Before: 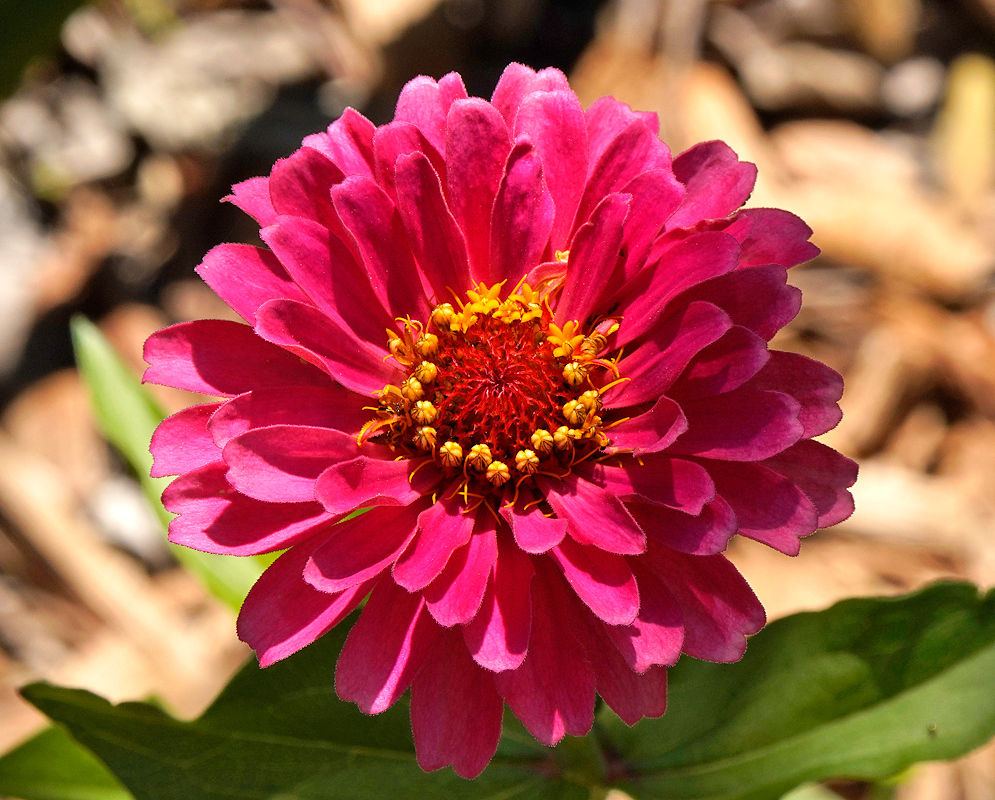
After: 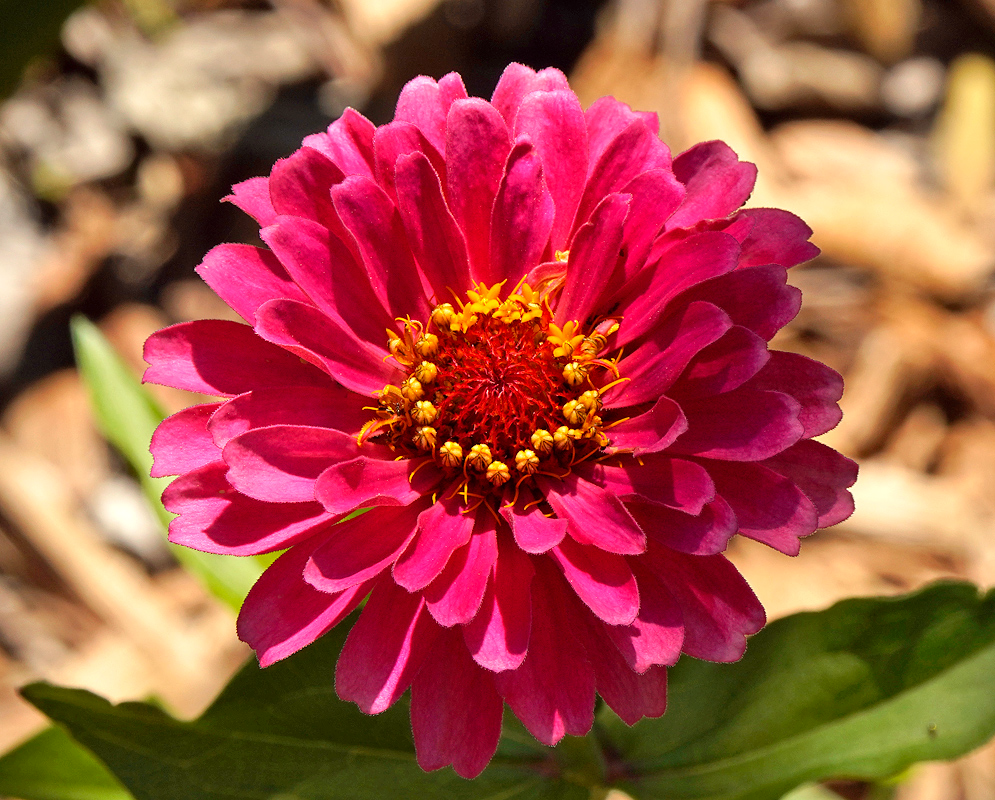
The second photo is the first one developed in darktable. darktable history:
color correction: highlights a* -1.09, highlights b* 4.45, shadows a* 3.61
